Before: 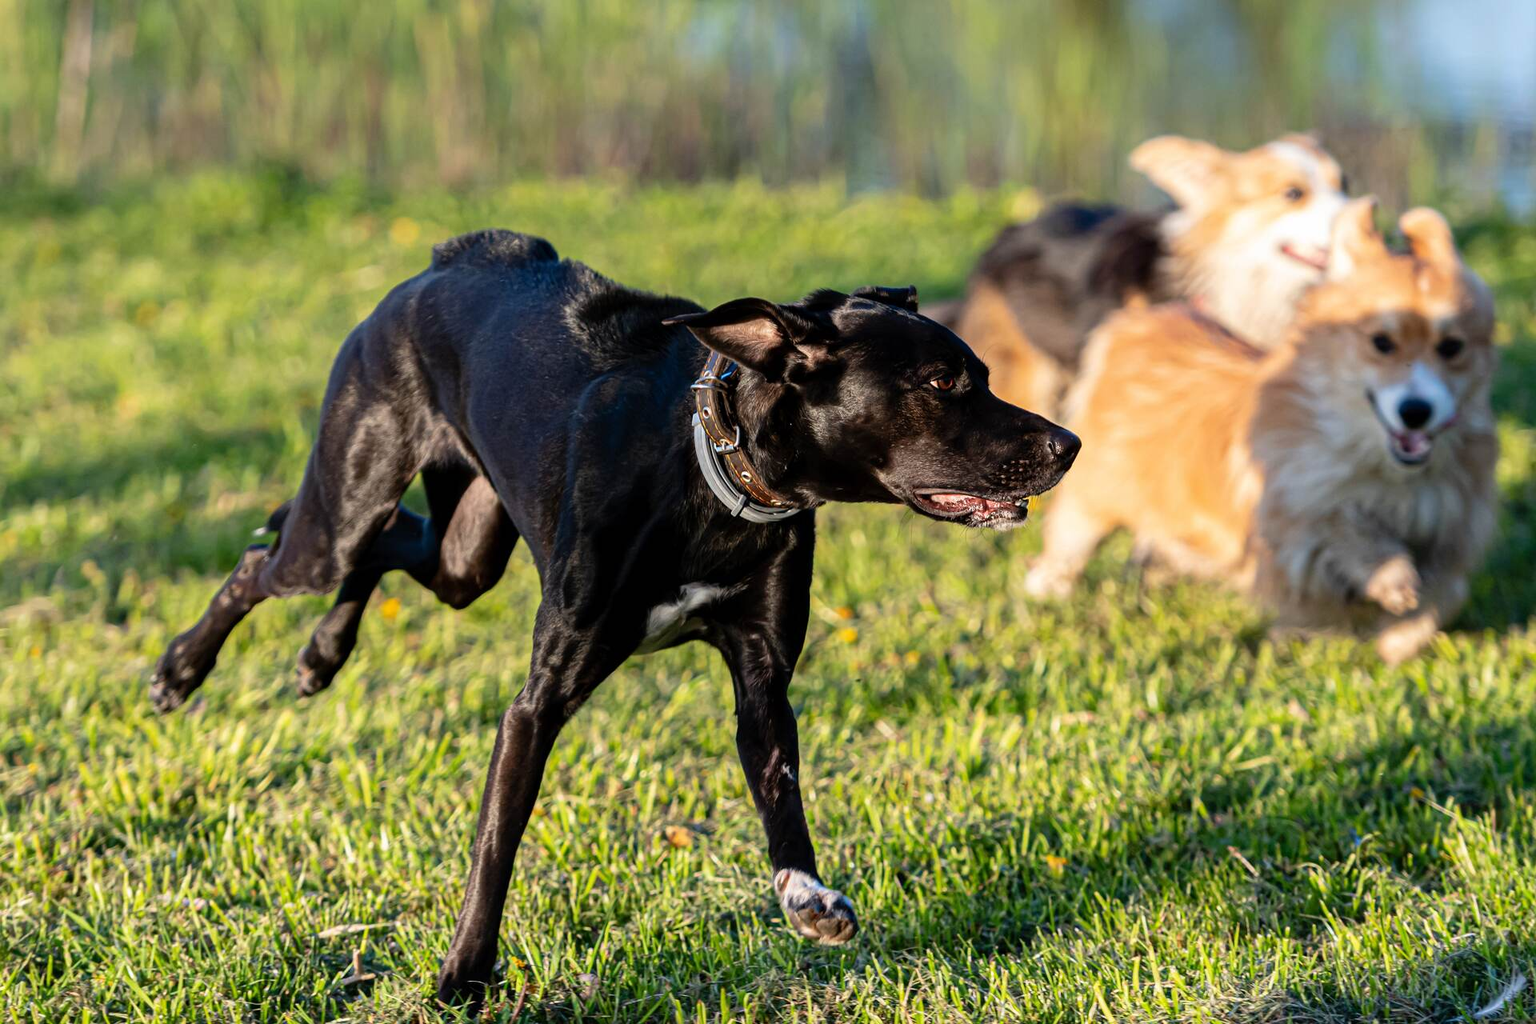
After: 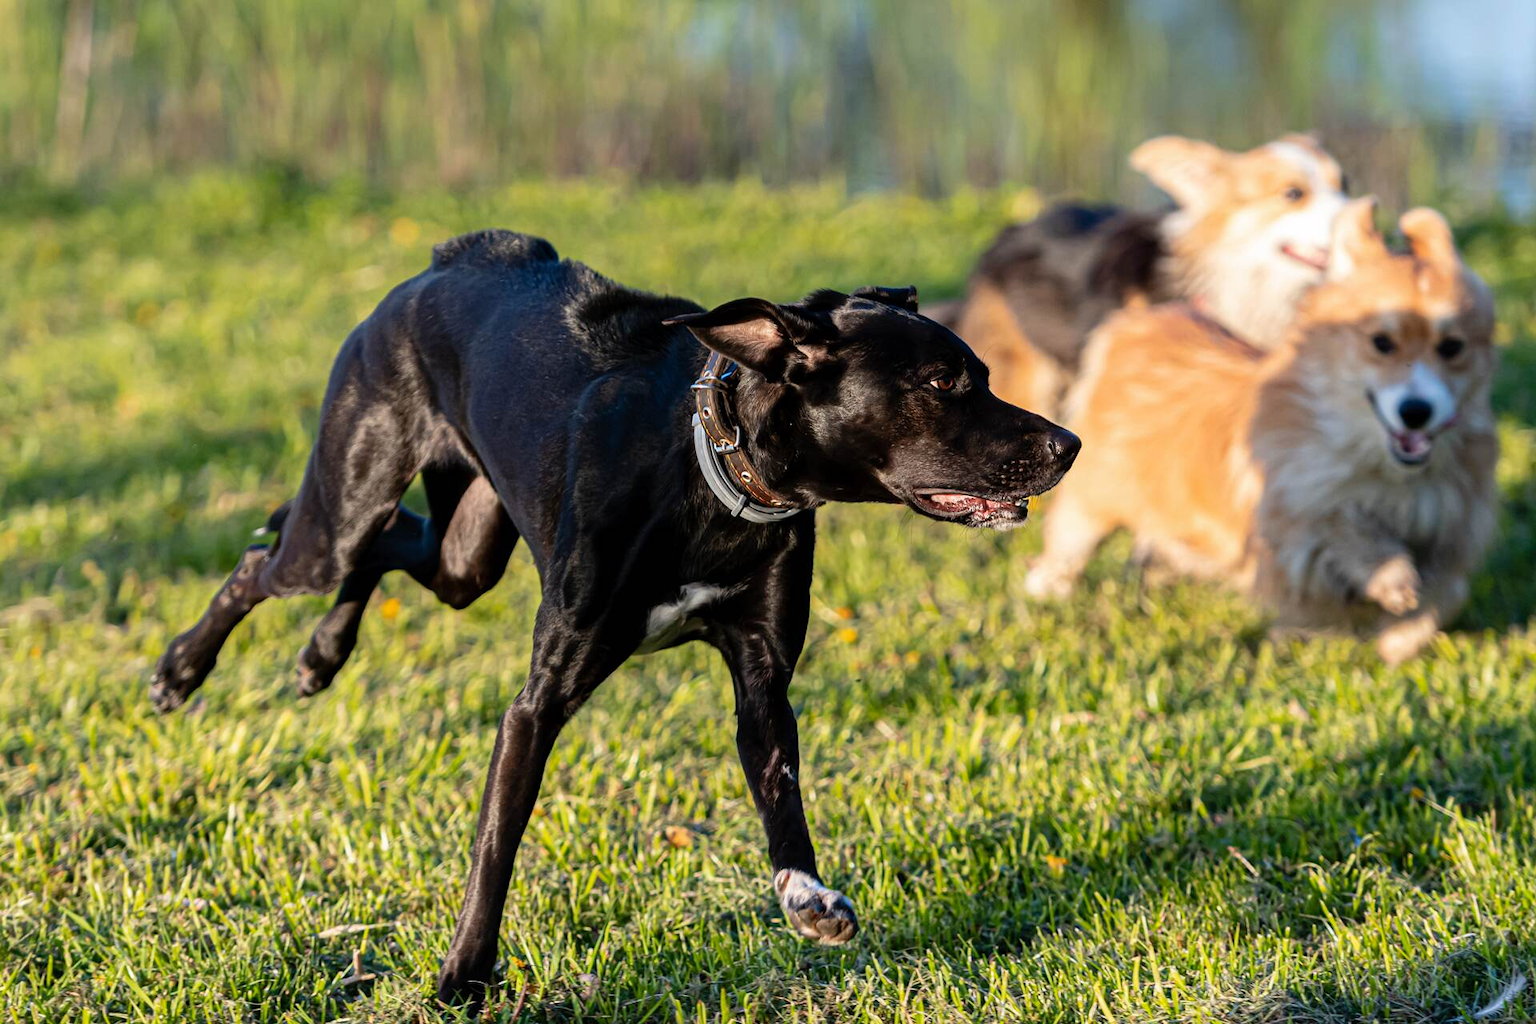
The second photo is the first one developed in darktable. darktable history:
color zones: curves: ch0 [(0.006, 0.385) (0.143, 0.563) (0.243, 0.321) (0.352, 0.464) (0.516, 0.456) (0.625, 0.5) (0.75, 0.5) (0.875, 0.5)]; ch1 [(0, 0.5) (0.134, 0.504) (0.246, 0.463) (0.421, 0.515) (0.5, 0.56) (0.625, 0.5) (0.75, 0.5) (0.875, 0.5)]; ch2 [(0, 0.5) (0.131, 0.426) (0.307, 0.289) (0.38, 0.188) (0.513, 0.216) (0.625, 0.548) (0.75, 0.468) (0.838, 0.396) (0.971, 0.311)], mix -93.36%
